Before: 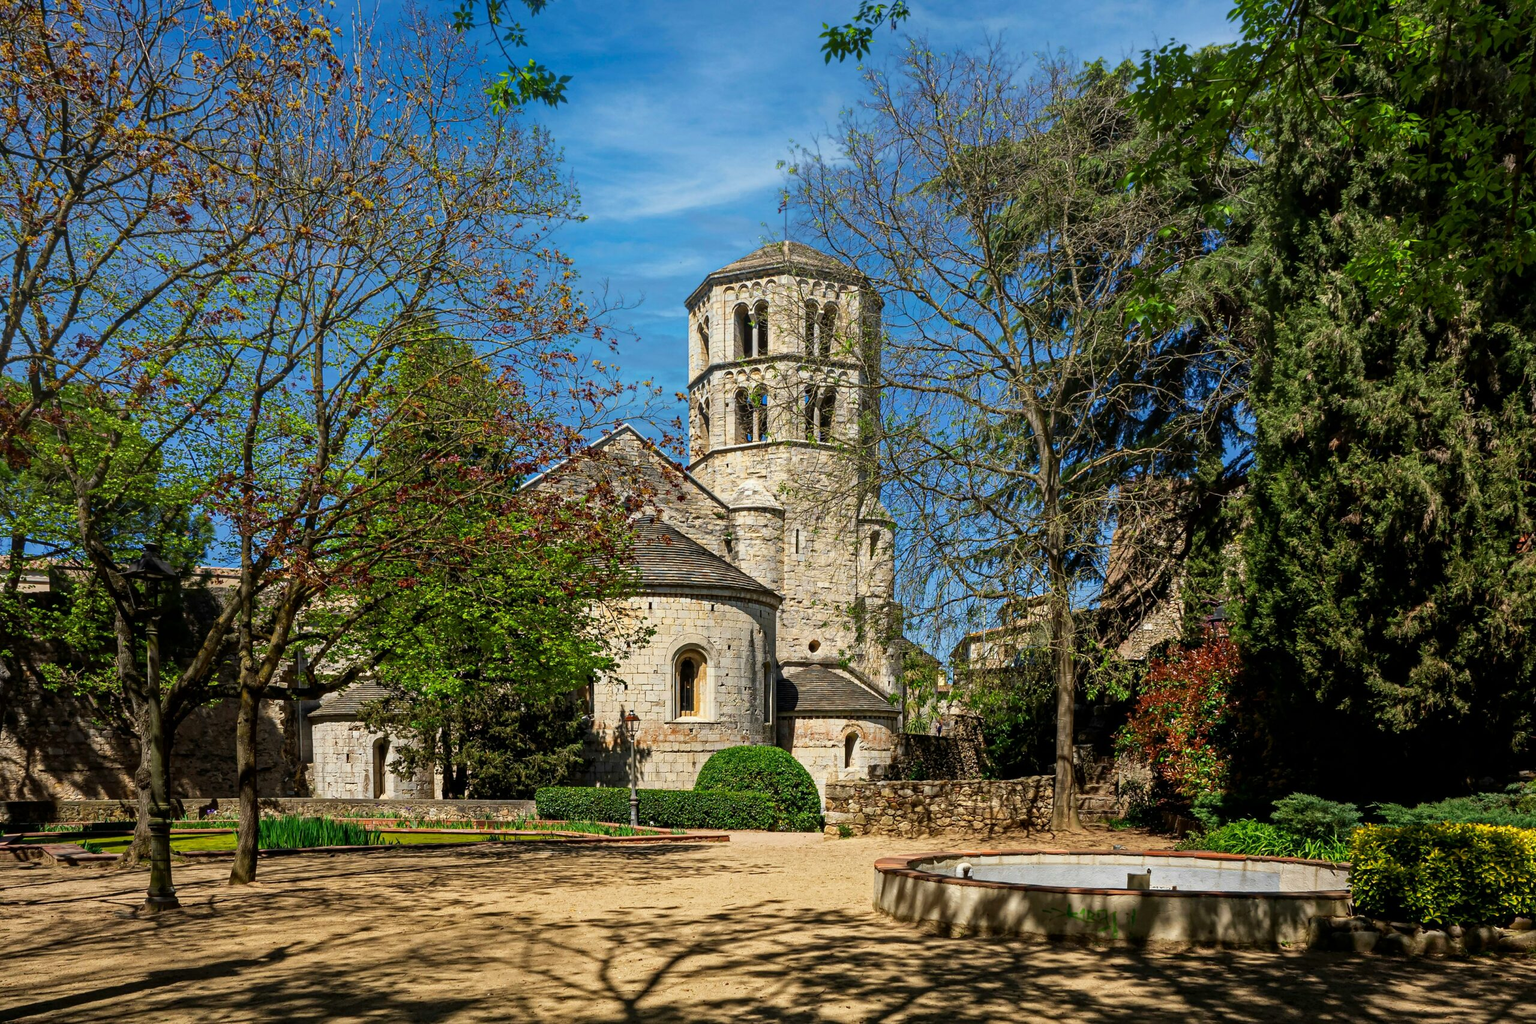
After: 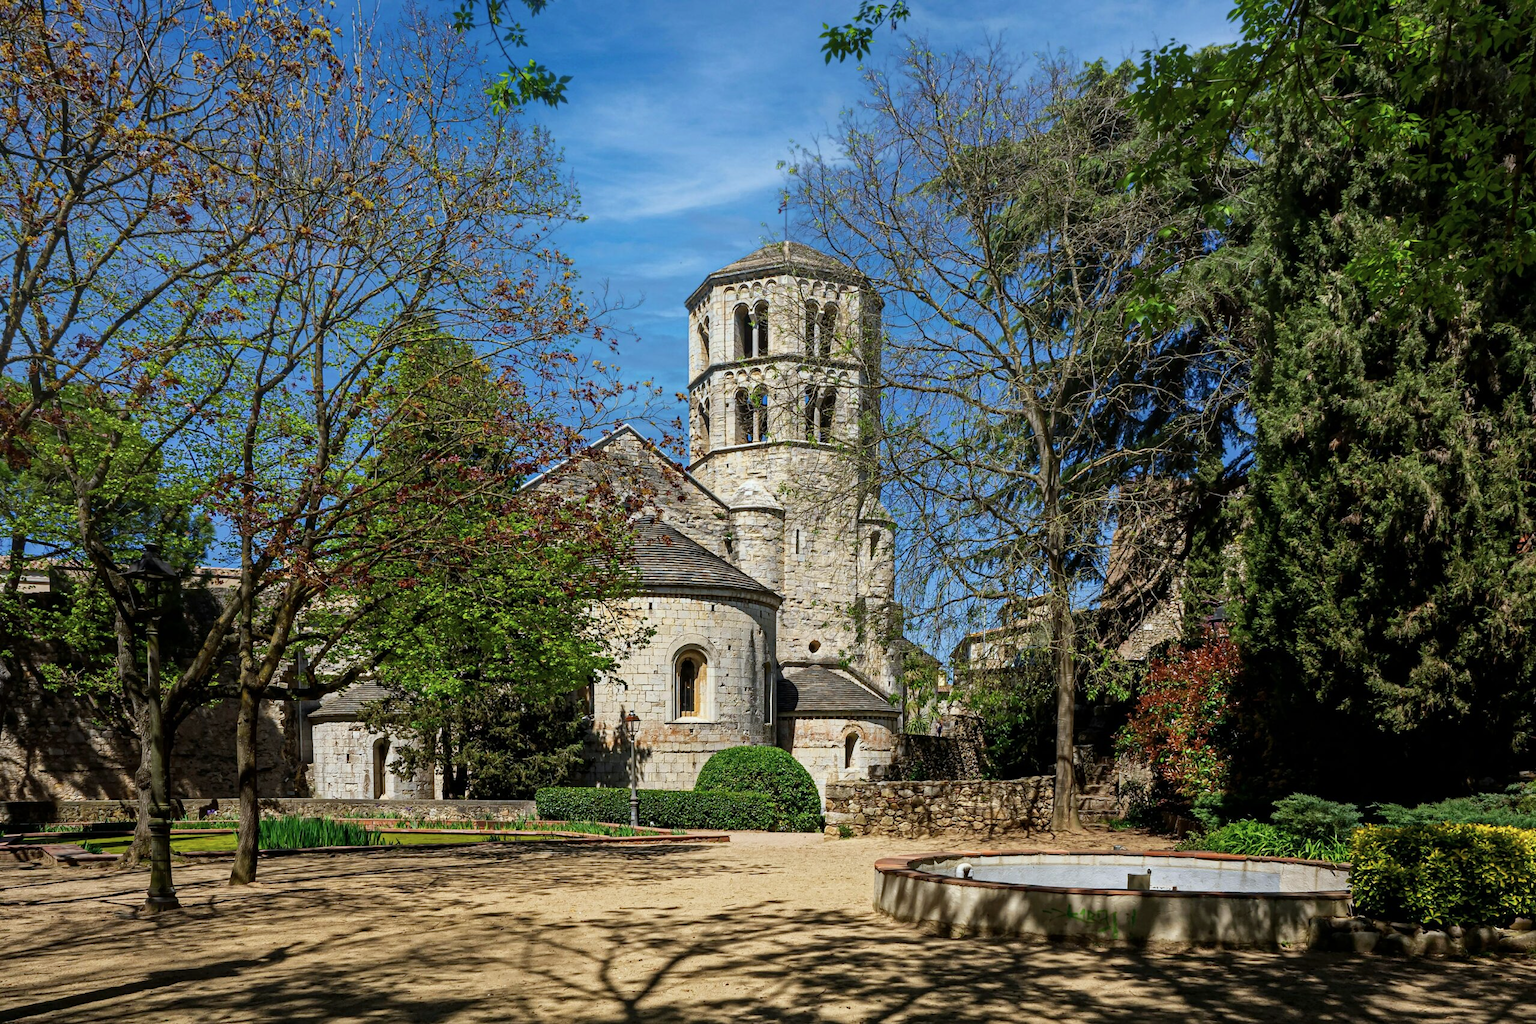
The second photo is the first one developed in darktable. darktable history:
contrast brightness saturation: saturation -0.1
white balance: red 0.967, blue 1.049
